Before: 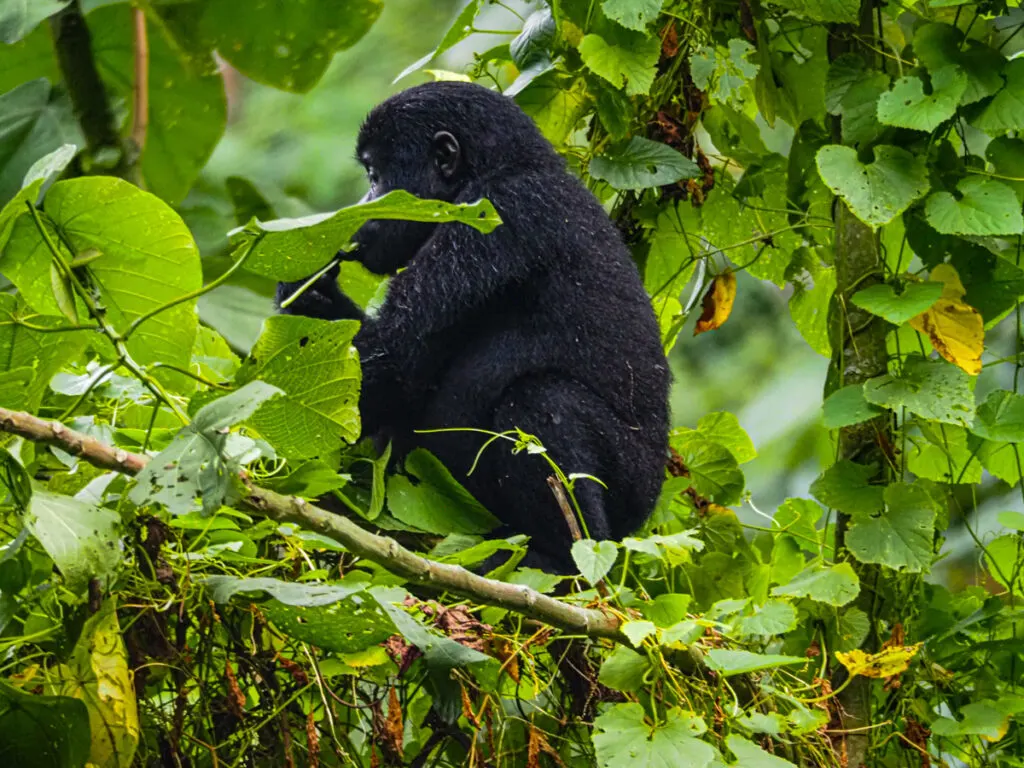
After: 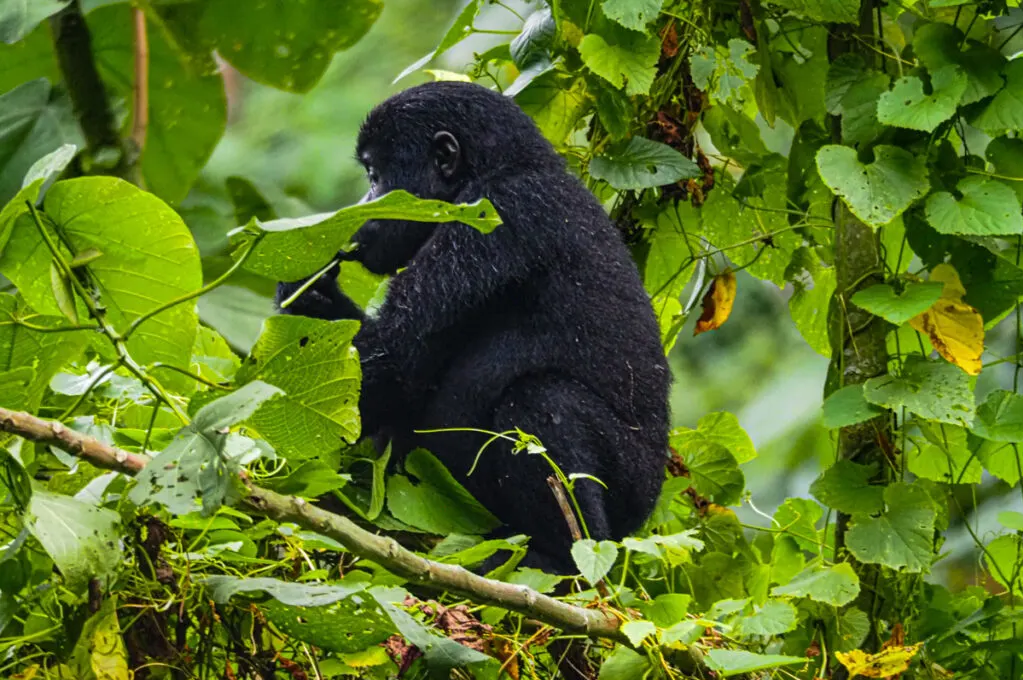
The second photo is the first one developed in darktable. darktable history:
crop and rotate: top 0%, bottom 11.343%
